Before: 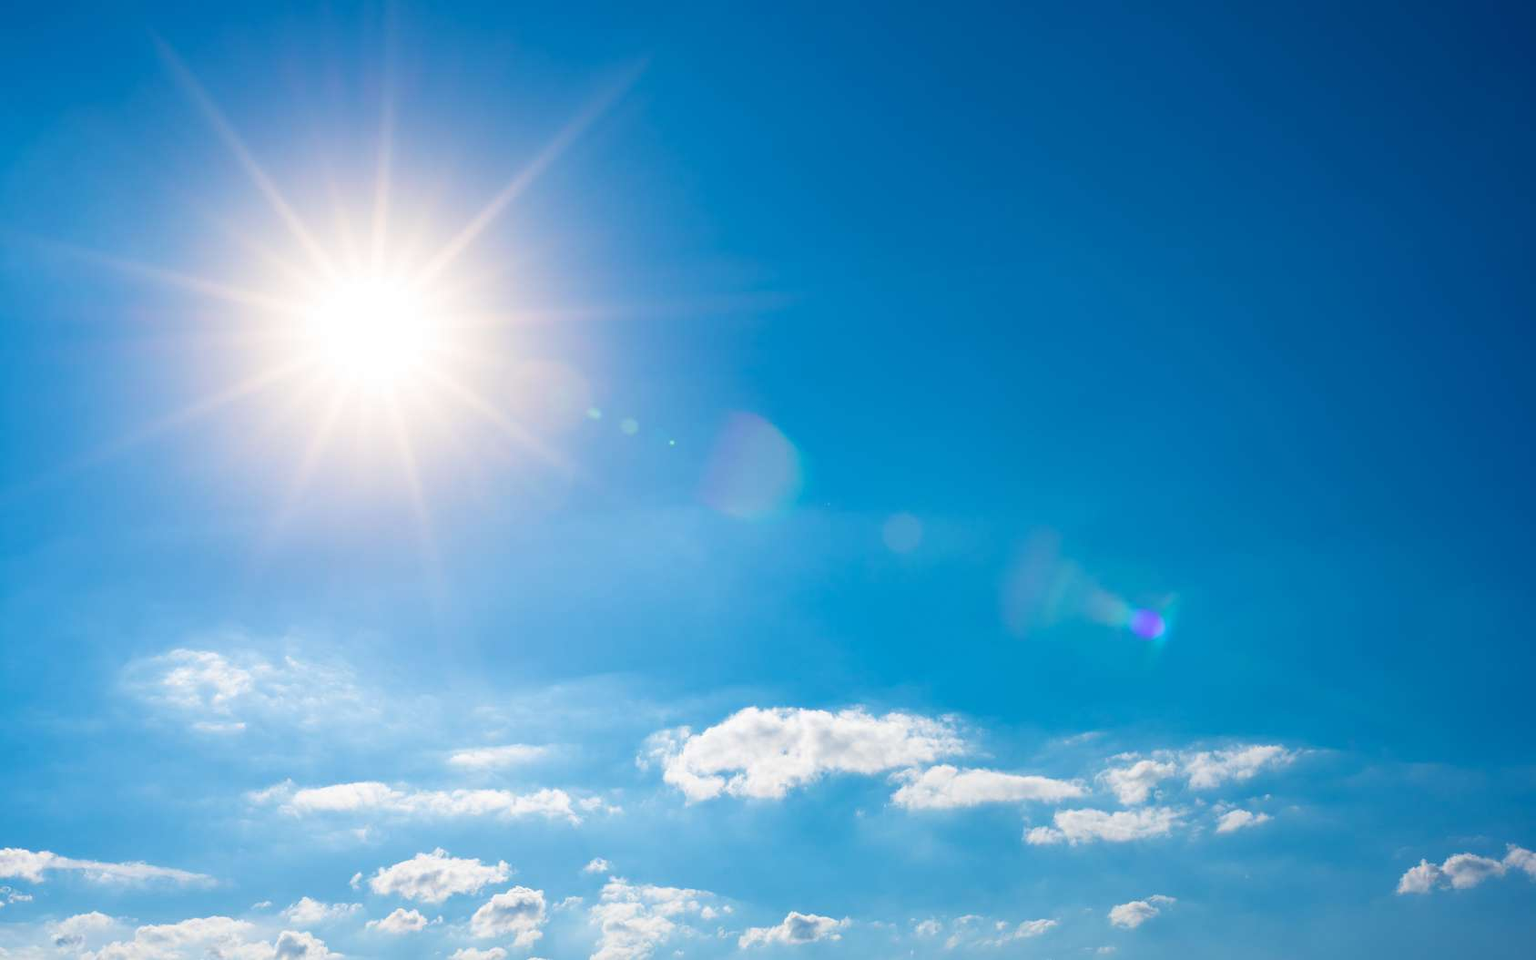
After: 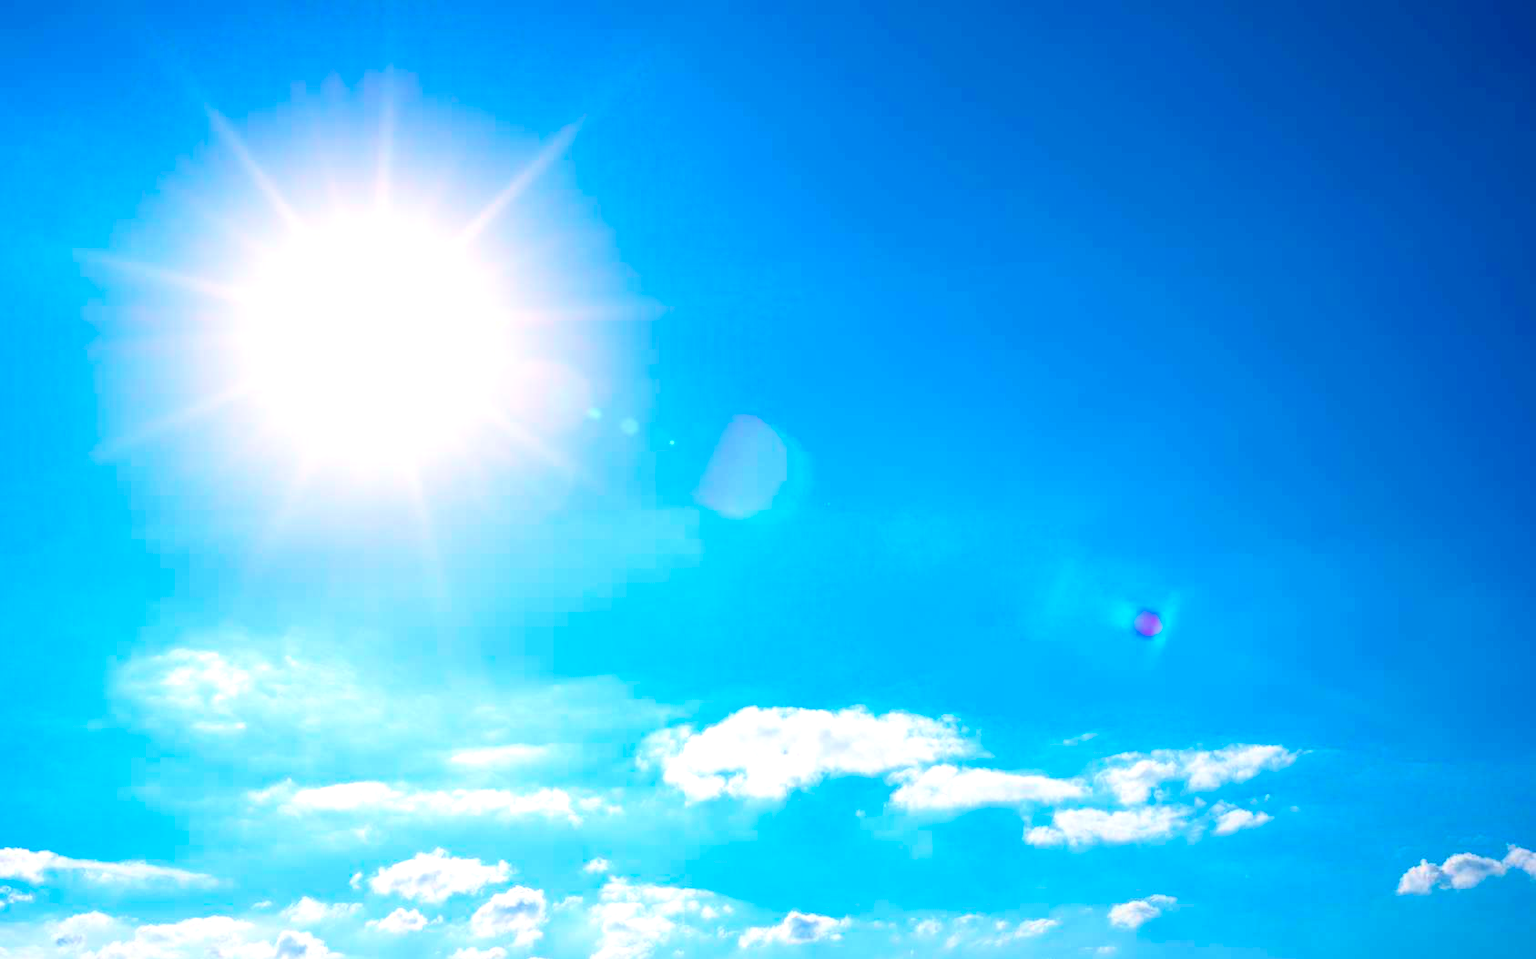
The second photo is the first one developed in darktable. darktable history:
contrast brightness saturation: contrast 0.15, brightness 0.05
exposure: black level correction 0.001, exposure 0.5 EV, compensate exposure bias true, compensate highlight preservation false
color balance rgb: linear chroma grading › global chroma 15%, perceptual saturation grading › global saturation 30%
